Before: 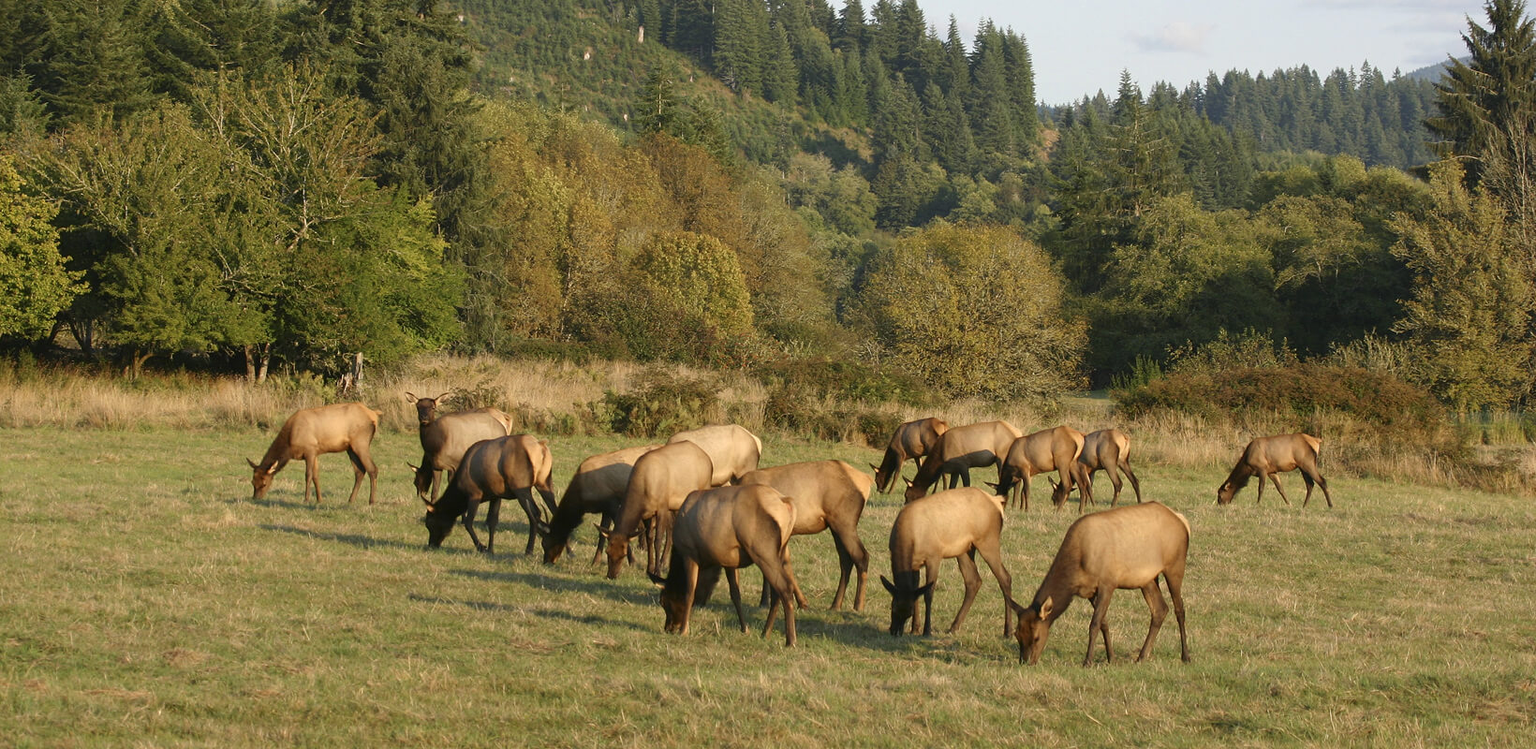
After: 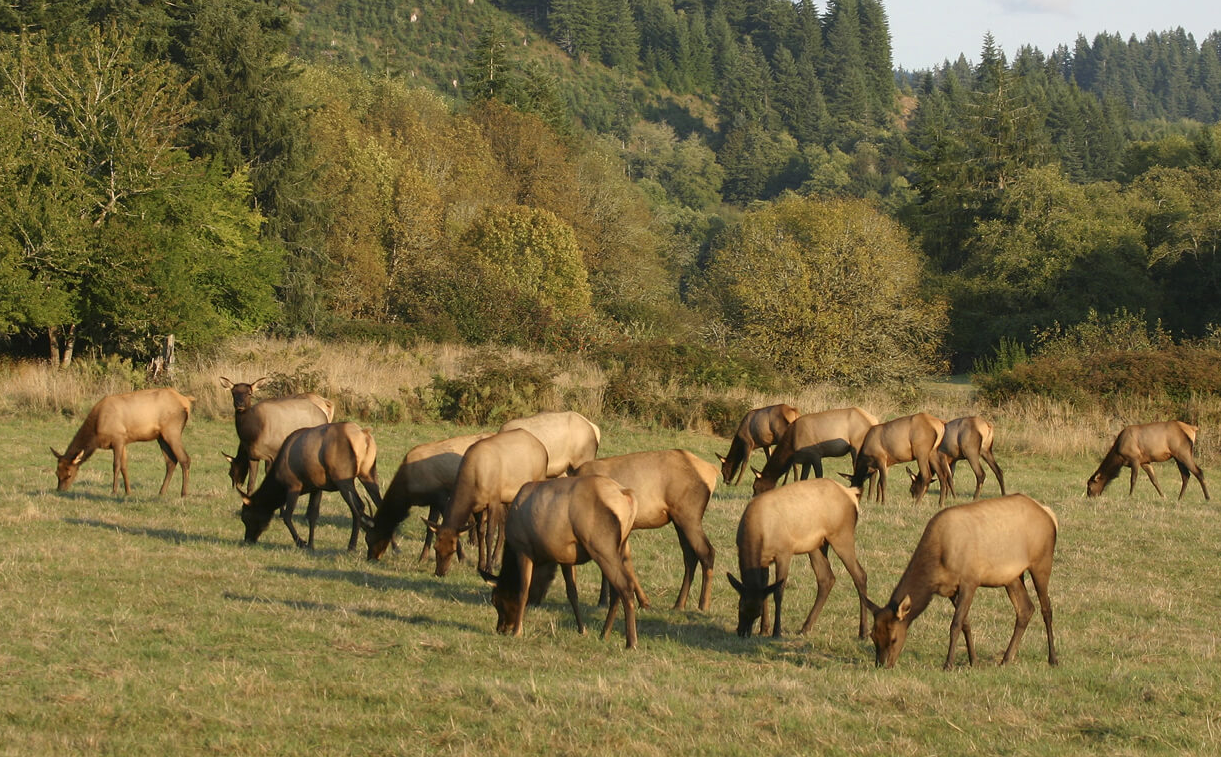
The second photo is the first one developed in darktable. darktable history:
crop and rotate: left 12.999%, top 5.266%, right 12.546%
